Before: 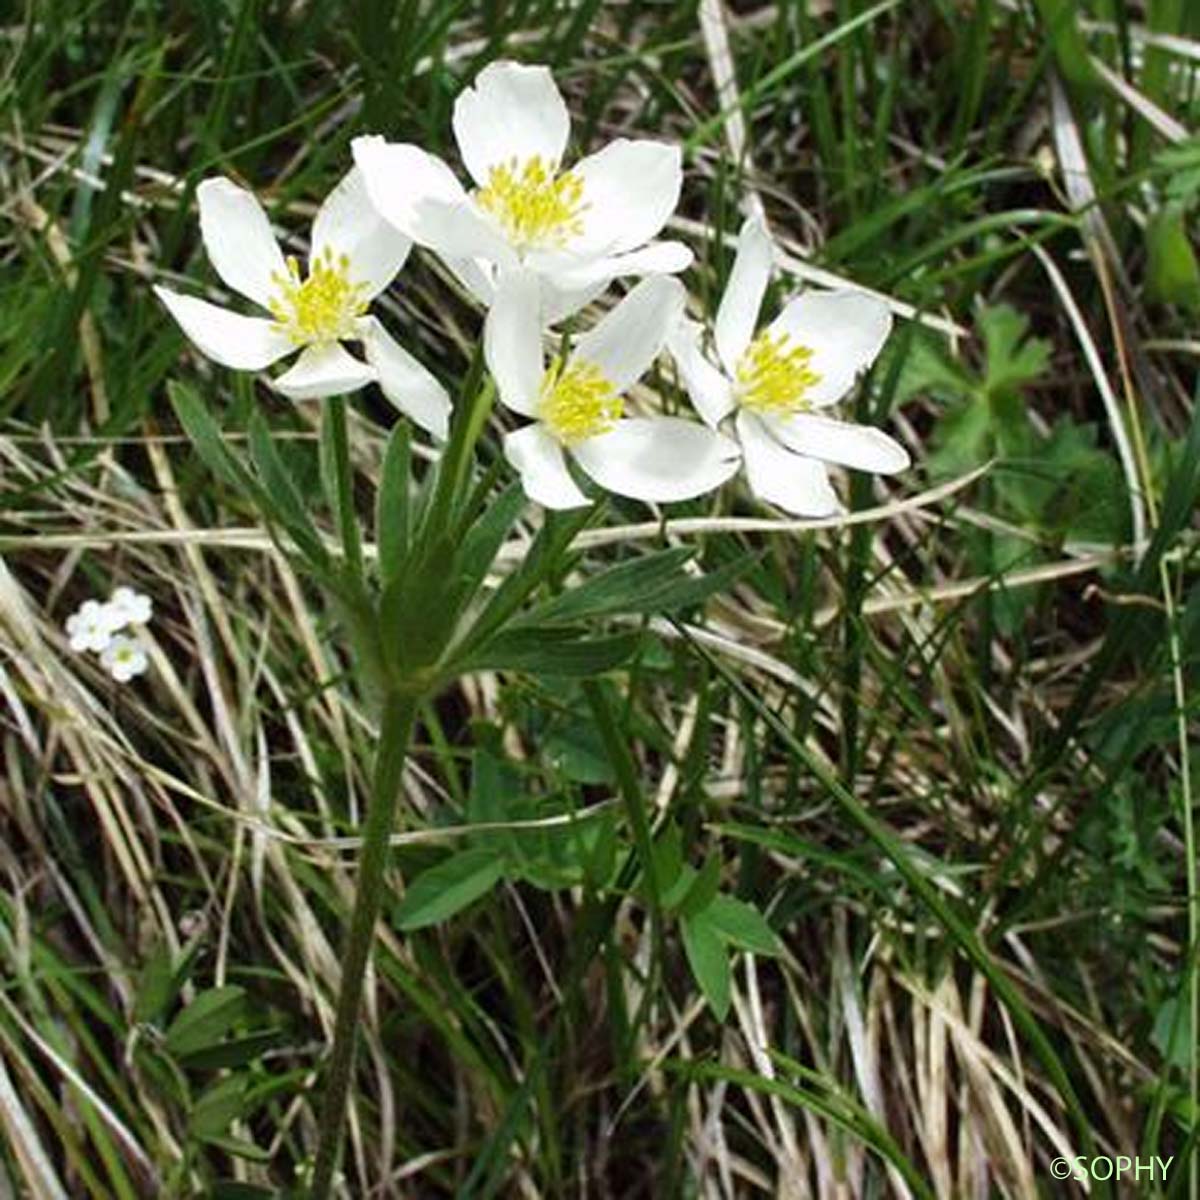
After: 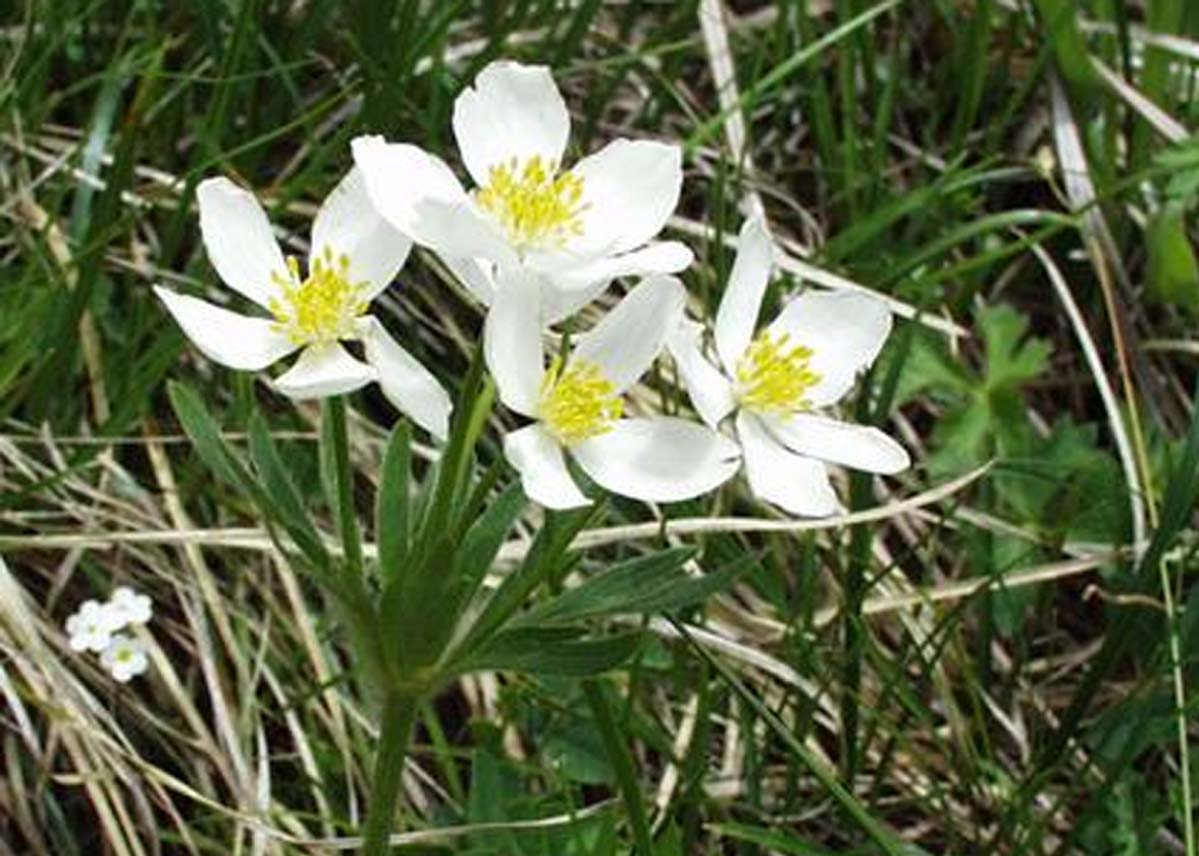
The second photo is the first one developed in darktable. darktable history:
crop: right 0%, bottom 28.628%
